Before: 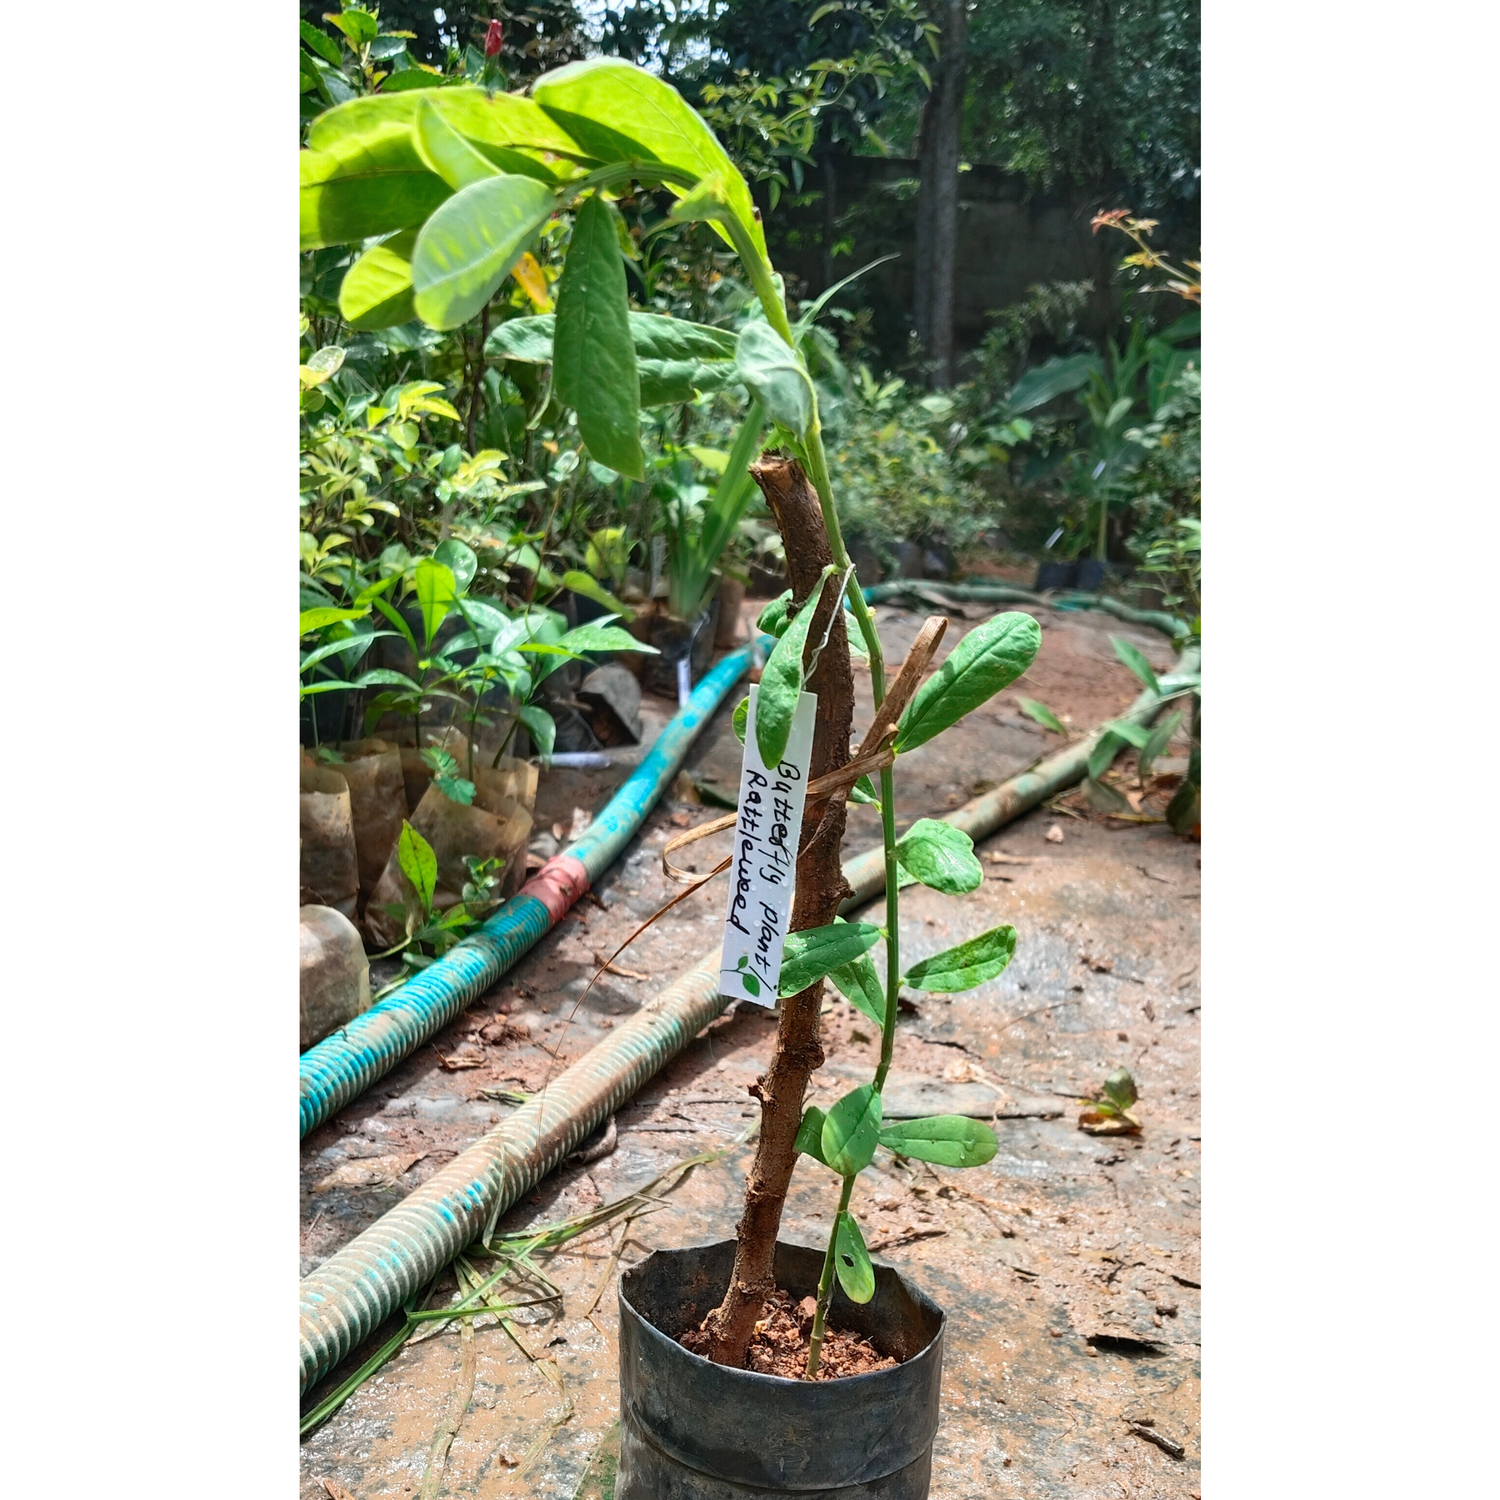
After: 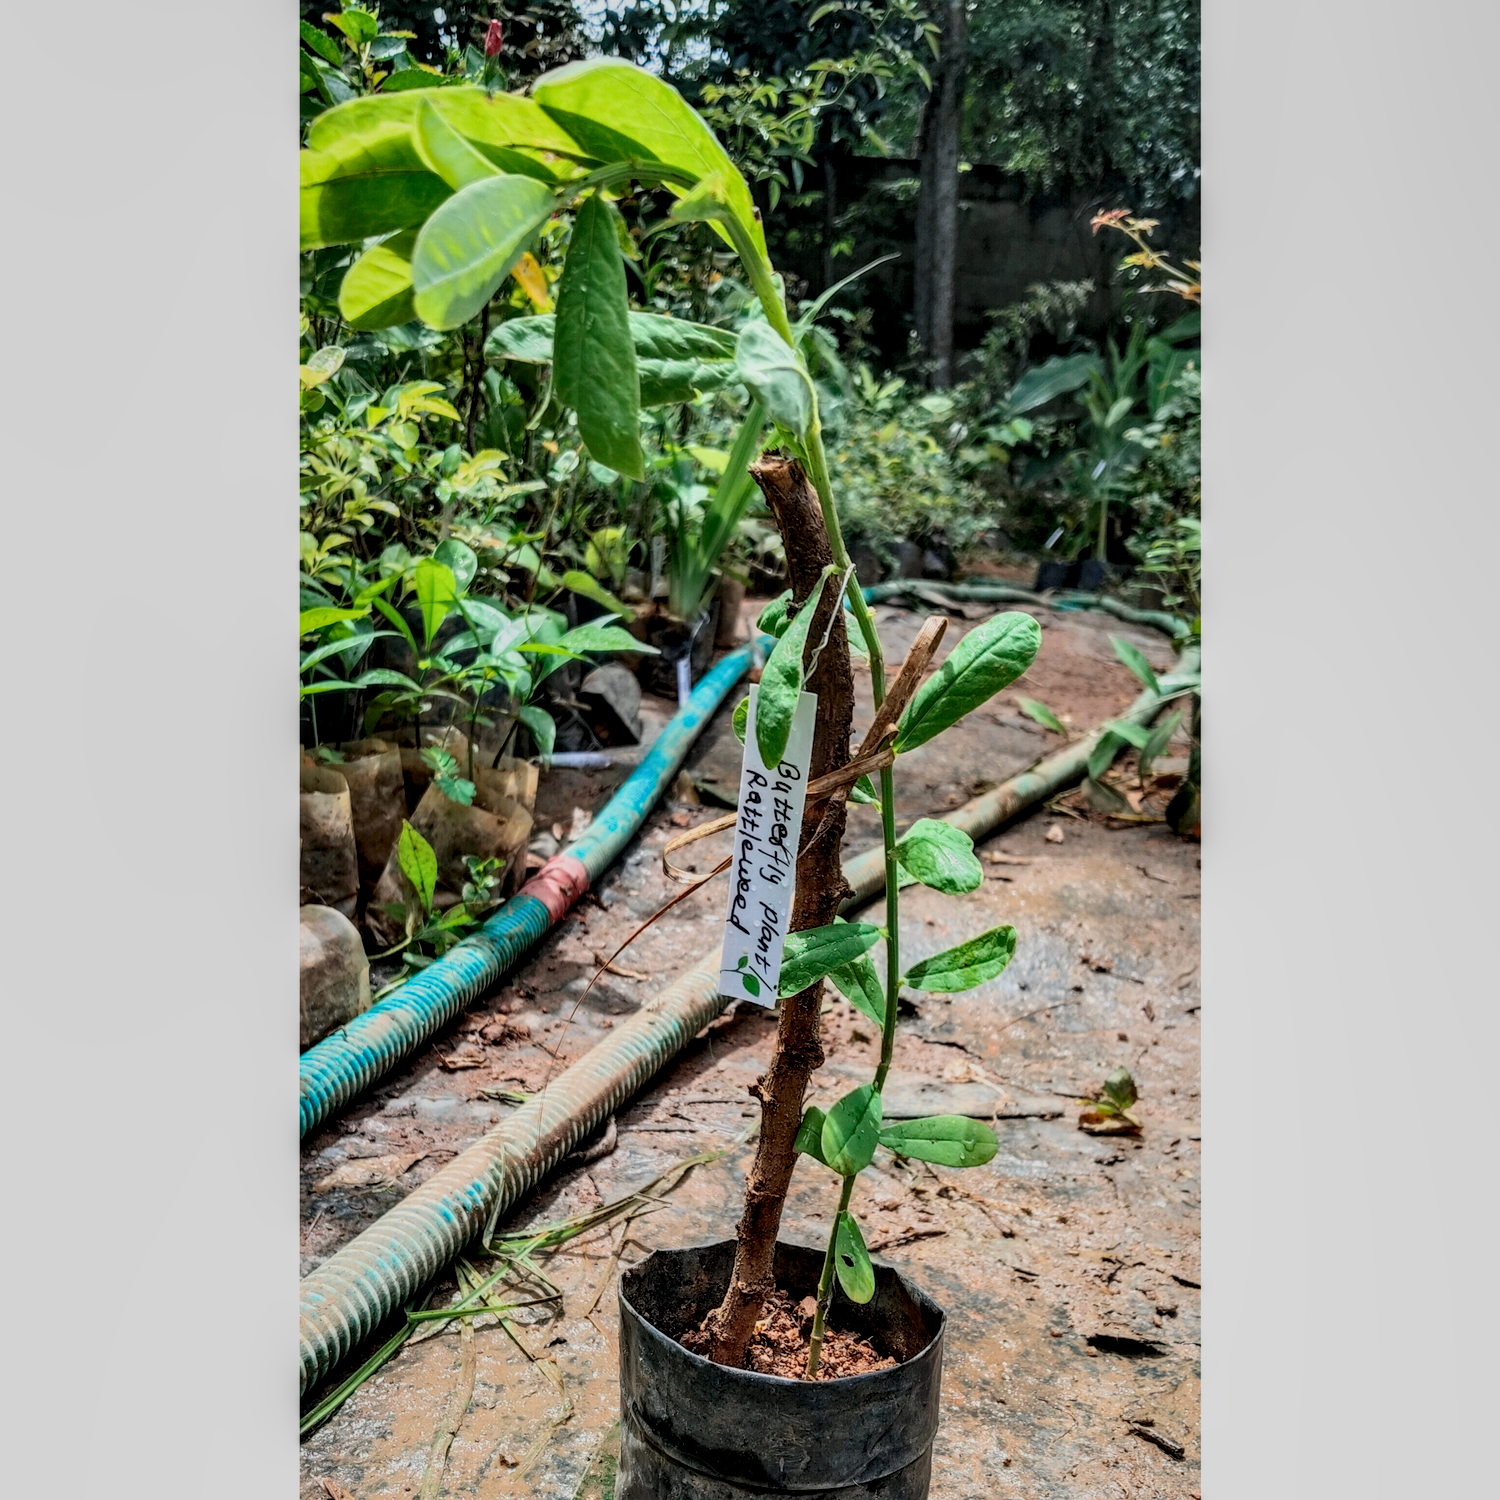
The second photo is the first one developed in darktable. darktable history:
local contrast: highlights 25%, detail 150%
filmic rgb: black relative exposure -7.65 EV, white relative exposure 4.56 EV, hardness 3.61, color science v6 (2022)
